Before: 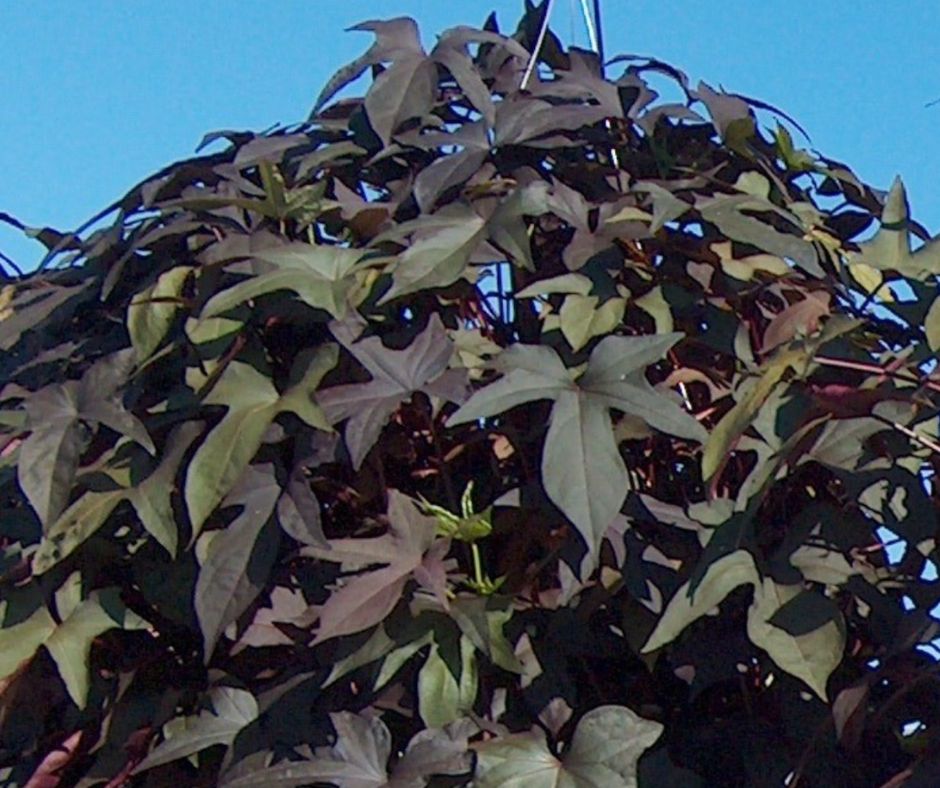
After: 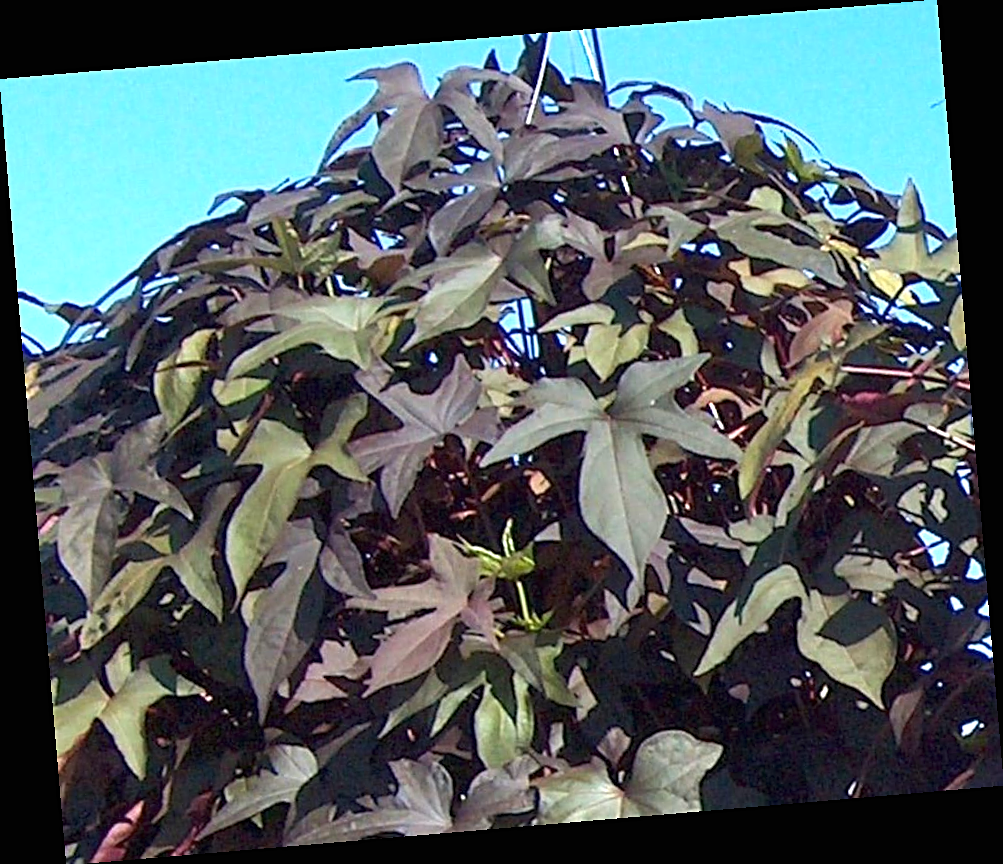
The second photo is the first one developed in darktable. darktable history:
sharpen: on, module defaults
exposure: black level correction 0, exposure 1 EV, compensate exposure bias true, compensate highlight preservation false
rotate and perspective: rotation -4.86°, automatic cropping off
